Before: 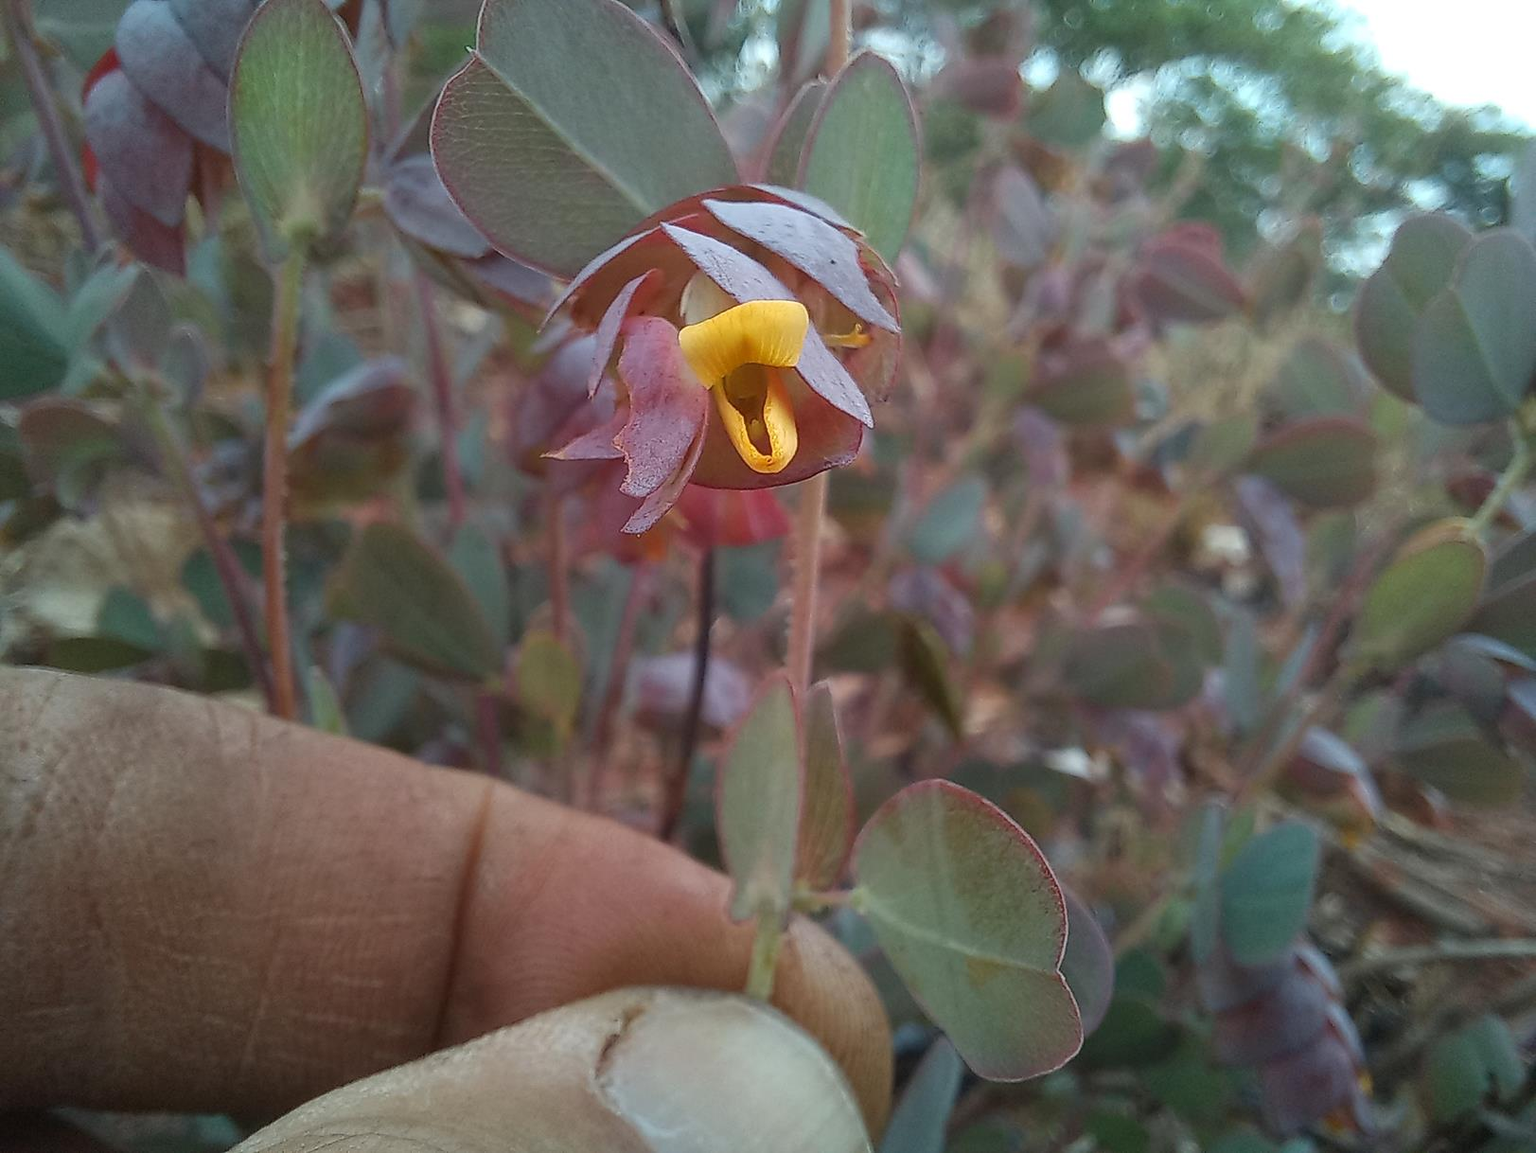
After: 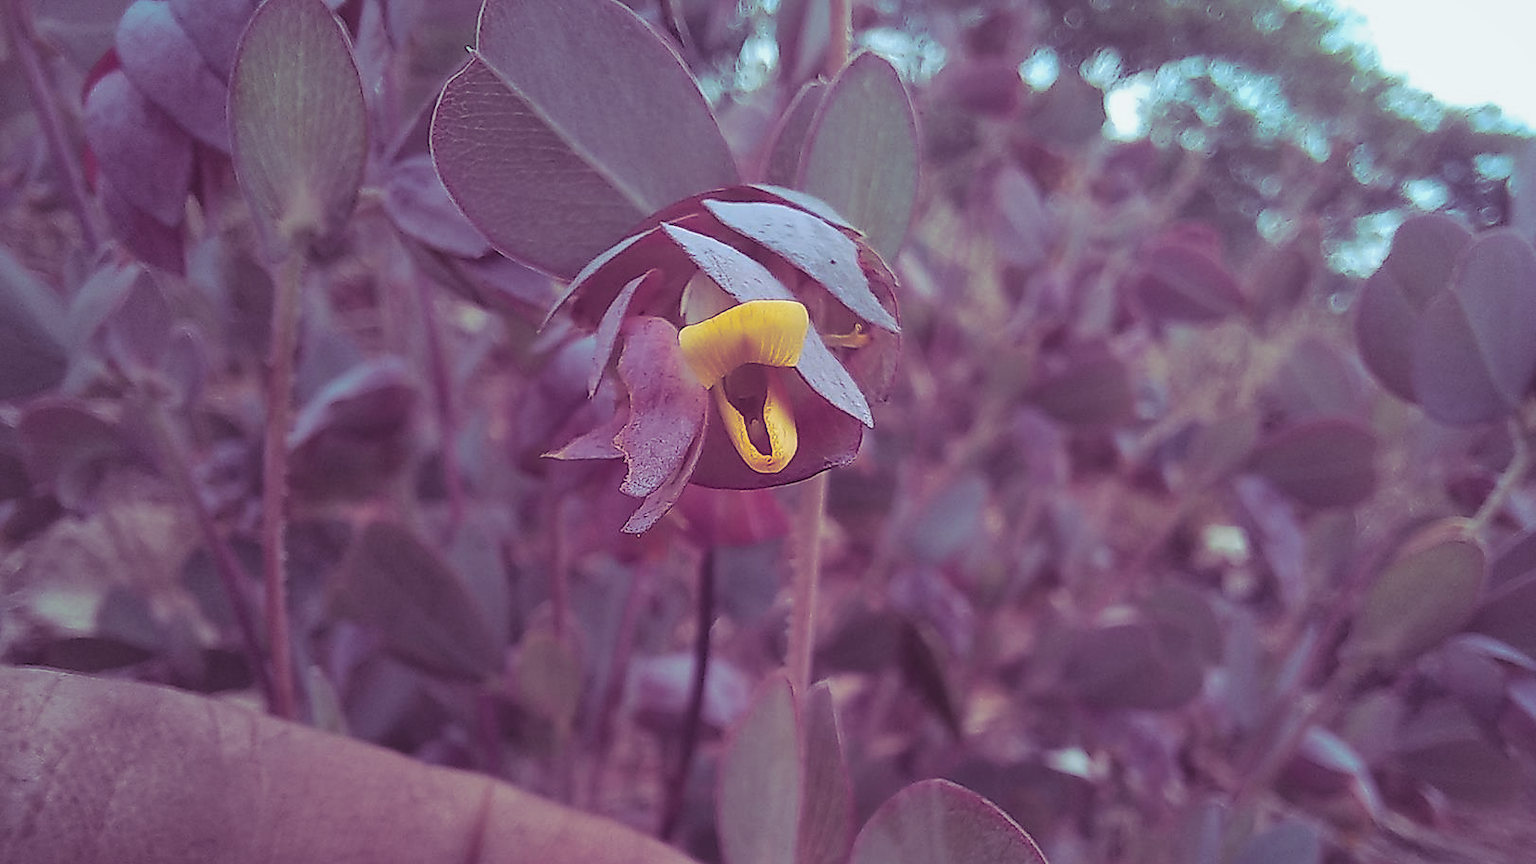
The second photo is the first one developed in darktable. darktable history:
shadows and highlights: on, module defaults
sharpen: radius 1.864, amount 0.398, threshold 1.271
color balance: mode lift, gamma, gain (sRGB), lift [1.04, 1, 1, 0.97], gamma [1.01, 1, 1, 0.97], gain [0.96, 1, 1, 0.97]
color calibration: illuminant as shot in camera, x 0.358, y 0.373, temperature 4628.91 K
crop: bottom 24.988%
white balance: red 0.982, blue 1.018
split-toning: shadows › hue 277.2°, shadows › saturation 0.74
